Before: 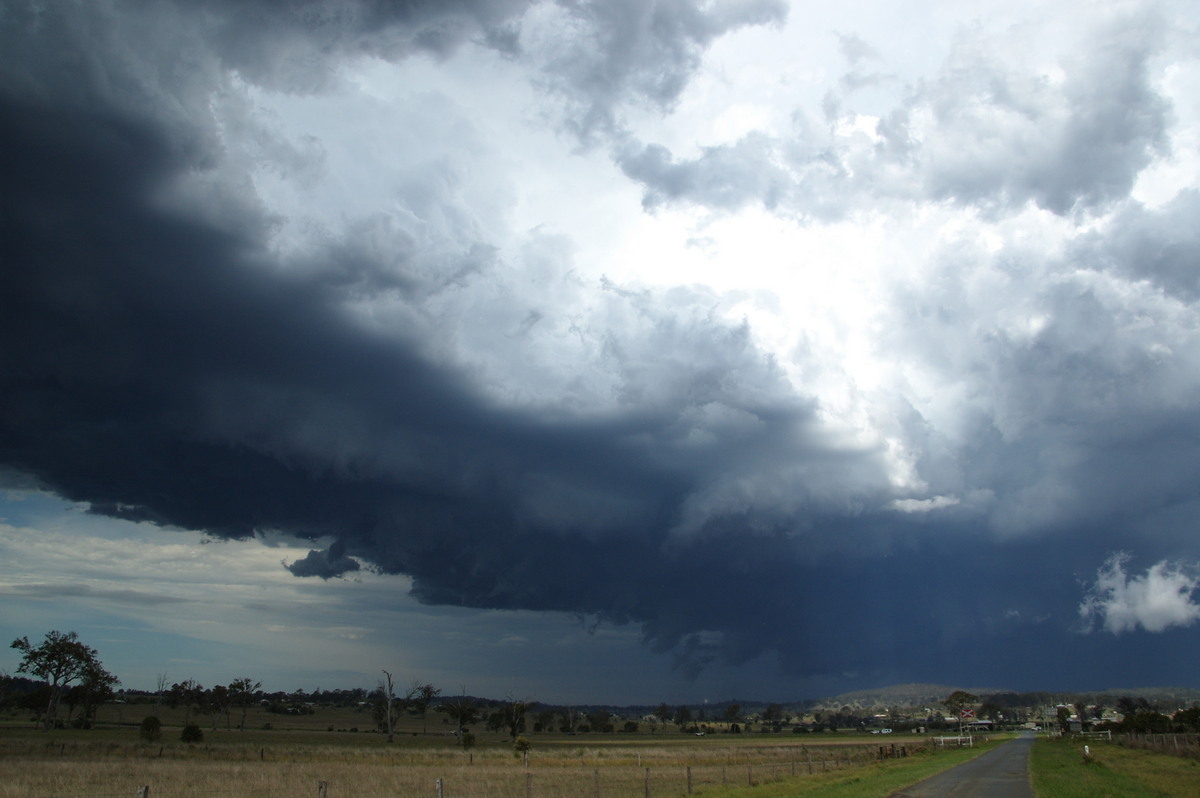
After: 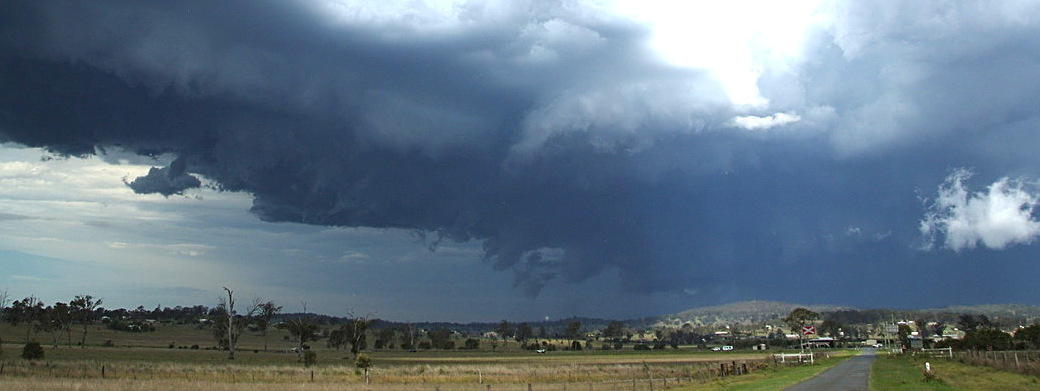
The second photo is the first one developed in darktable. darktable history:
crop and rotate: left 13.264%, top 48.052%, bottom 2.932%
exposure: black level correction 0, exposure 1.099 EV, compensate highlight preservation false
sharpen: amount 0.493
